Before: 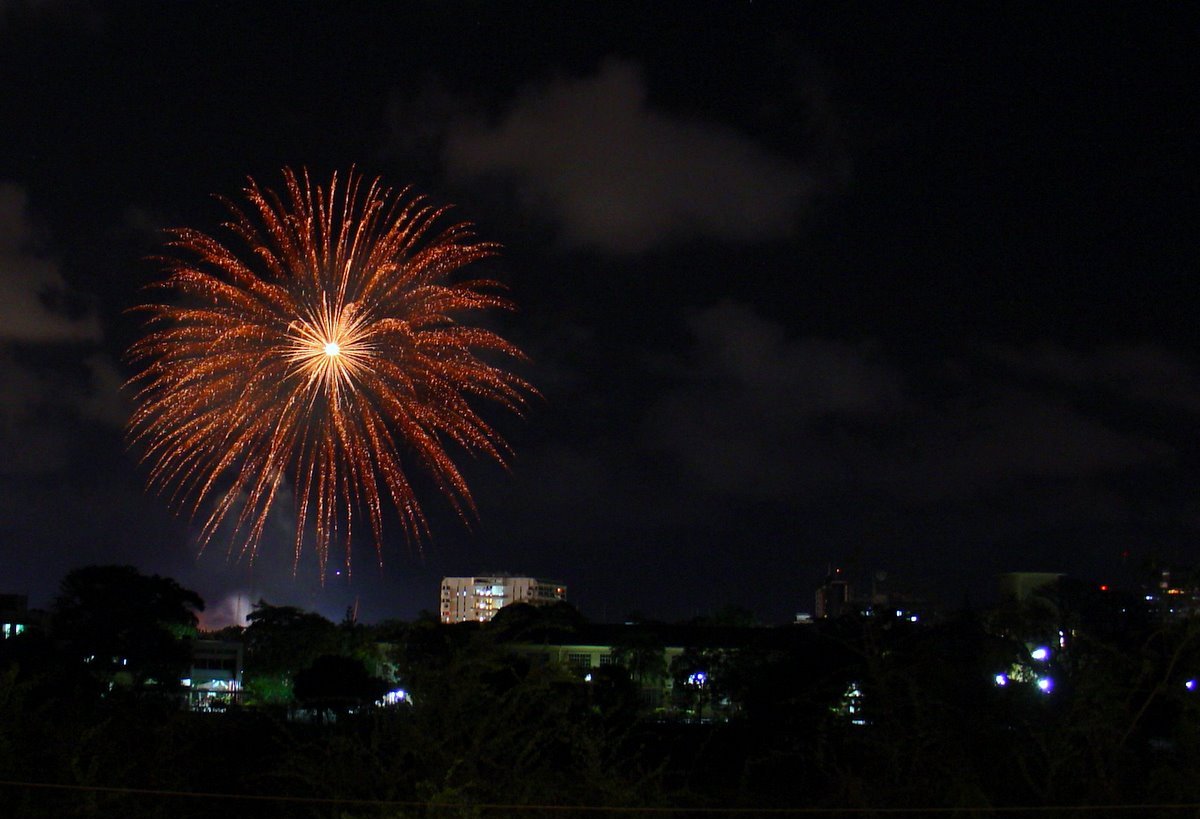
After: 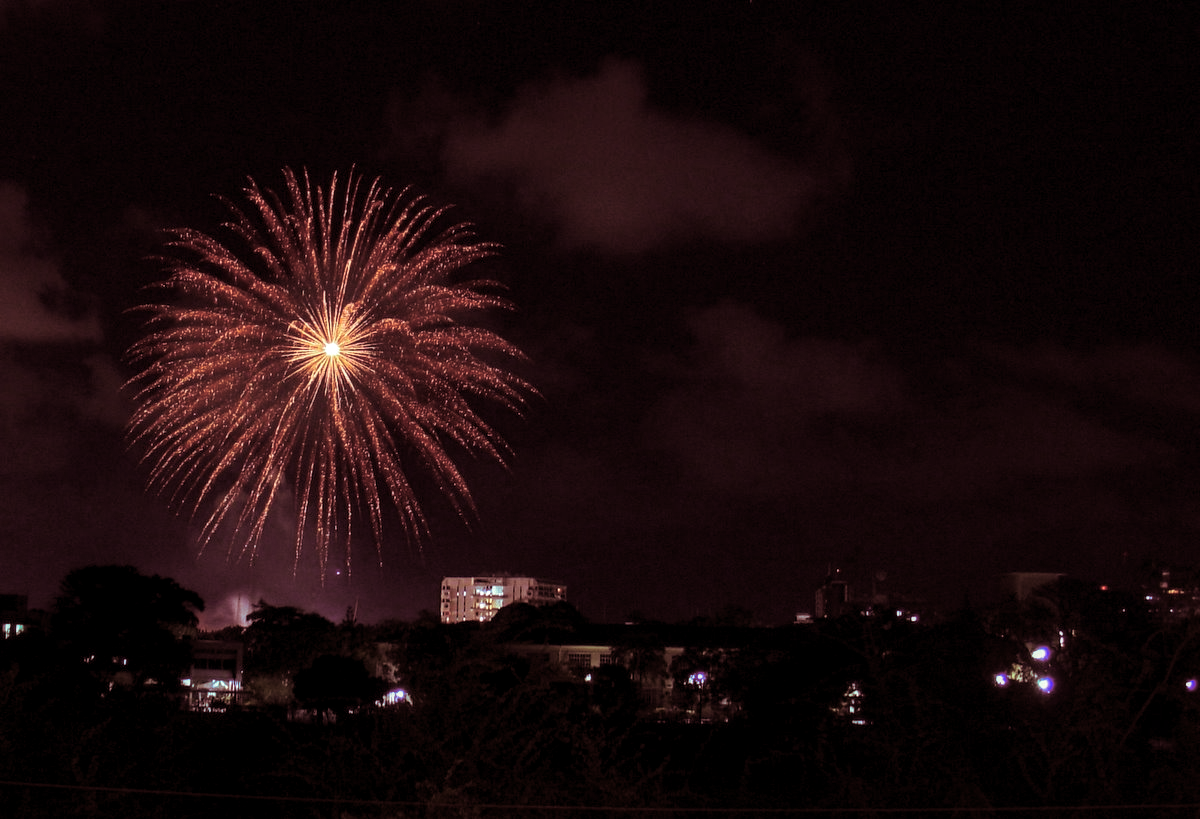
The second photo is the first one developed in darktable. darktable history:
split-toning: compress 20%
local contrast: on, module defaults
